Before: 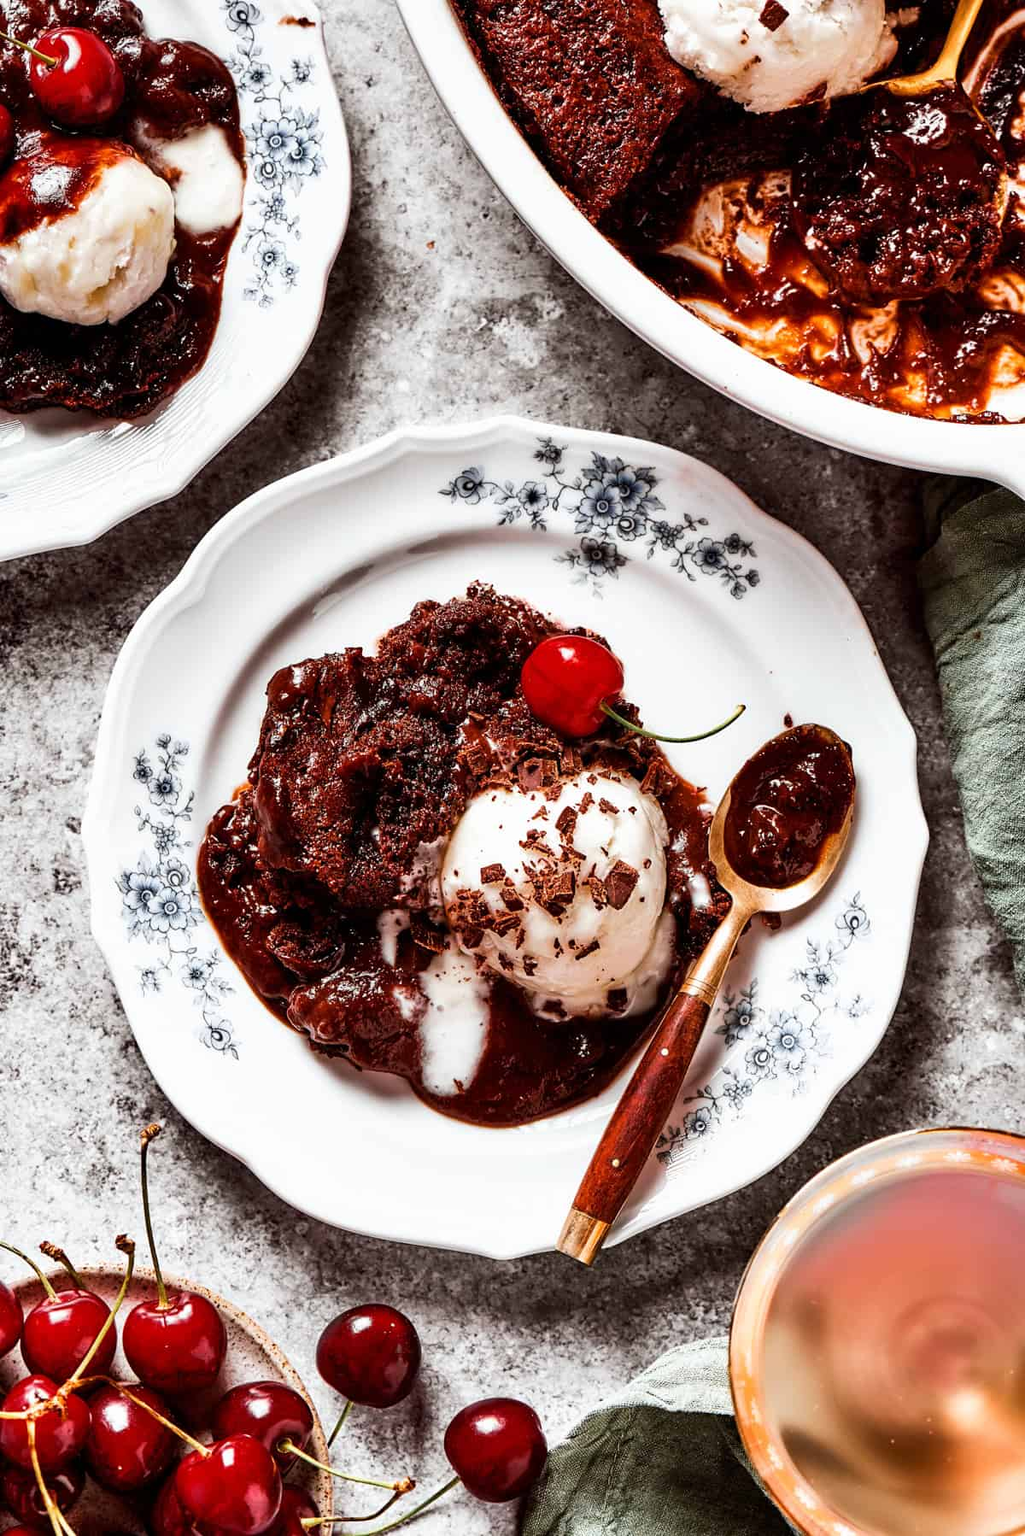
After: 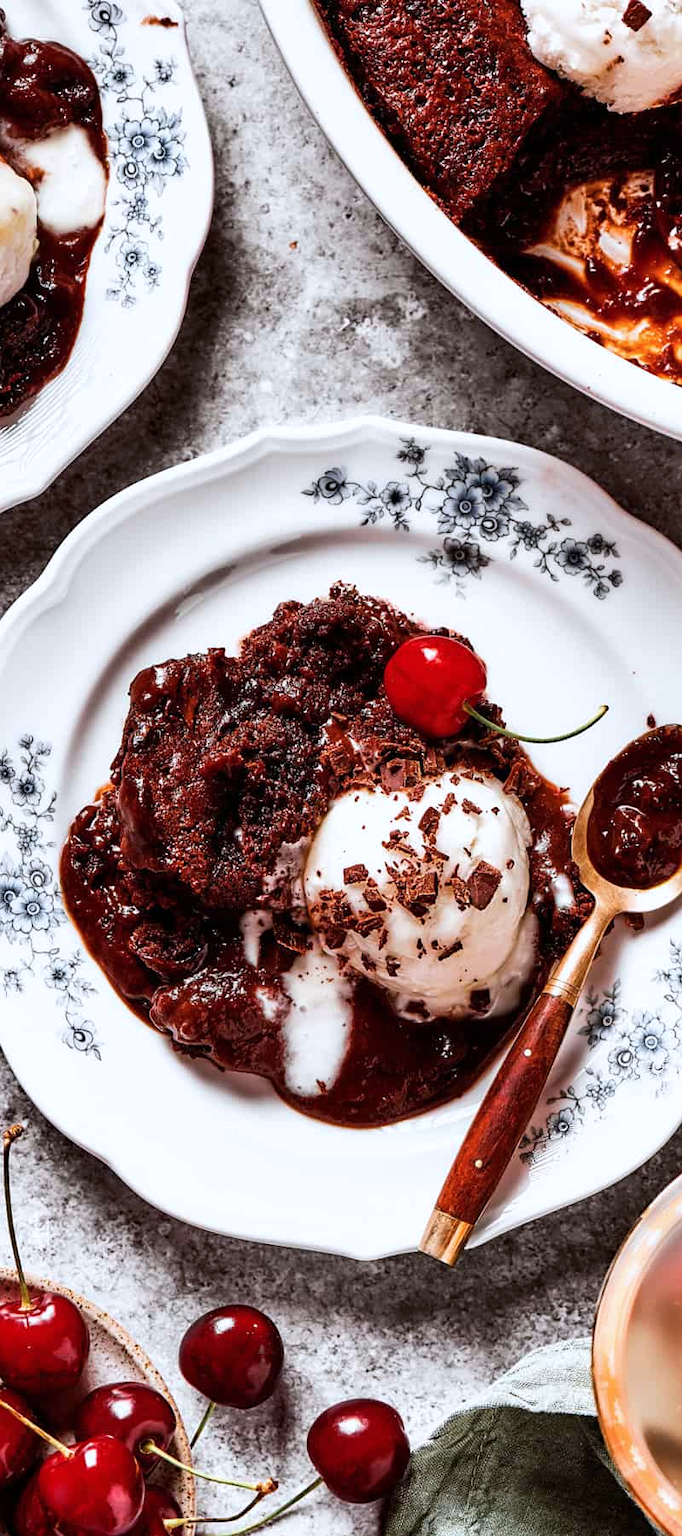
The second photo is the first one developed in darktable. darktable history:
crop and rotate: left 13.465%, right 19.888%
color correction: highlights a* -0.135, highlights b* -5.66, shadows a* -0.119, shadows b* -0.116
